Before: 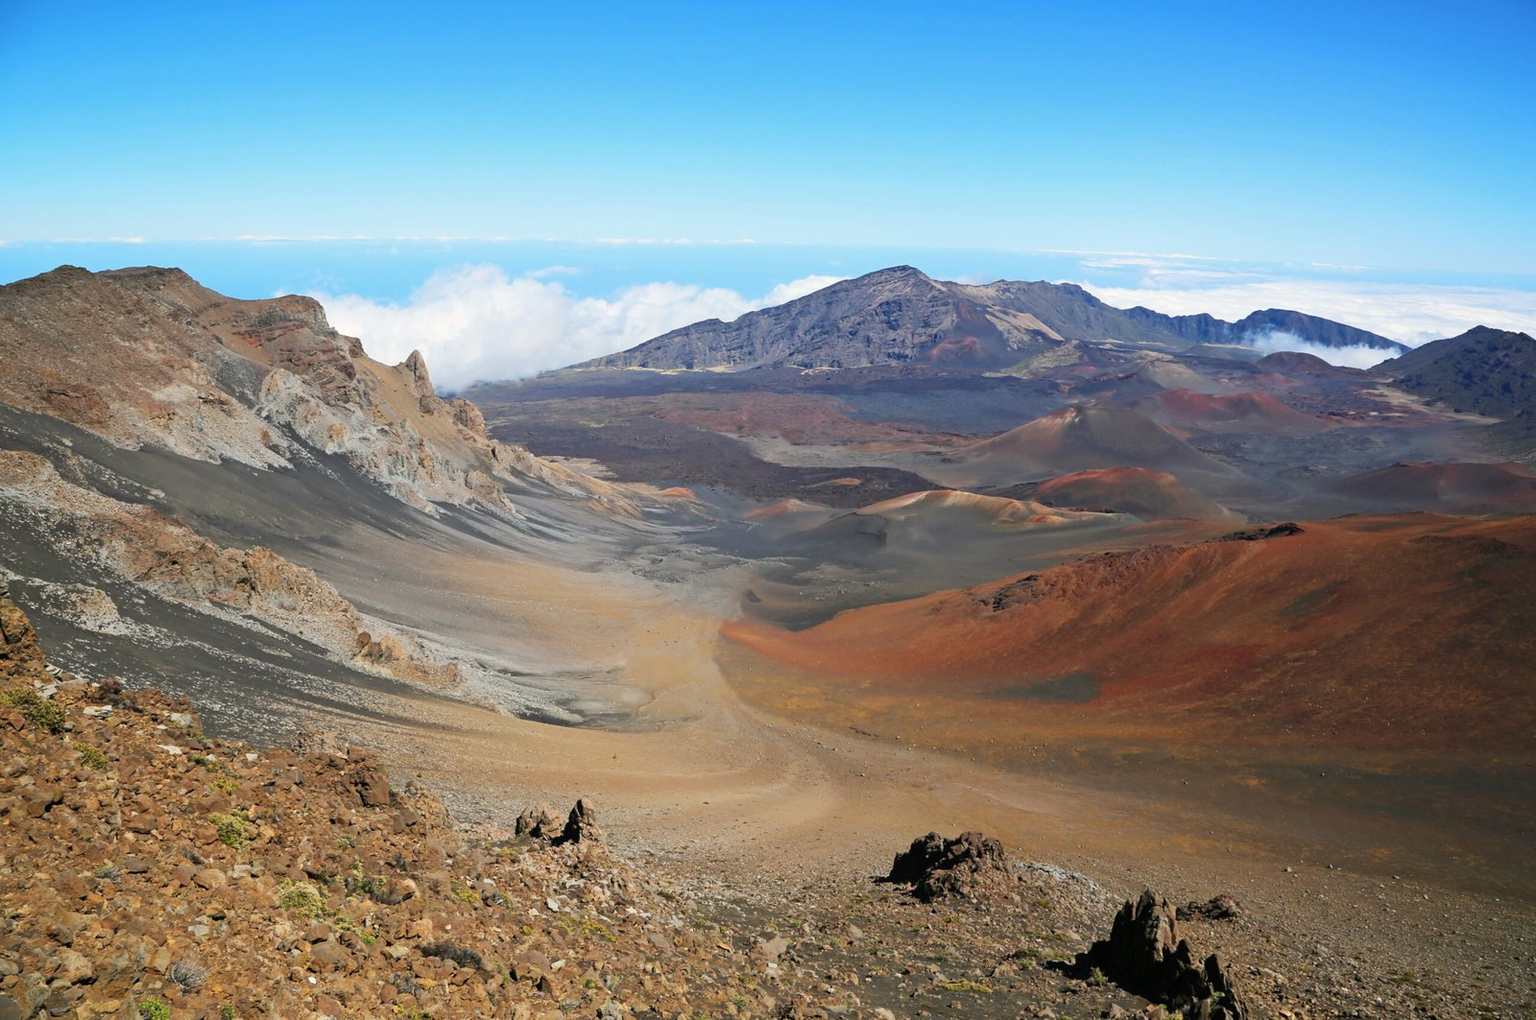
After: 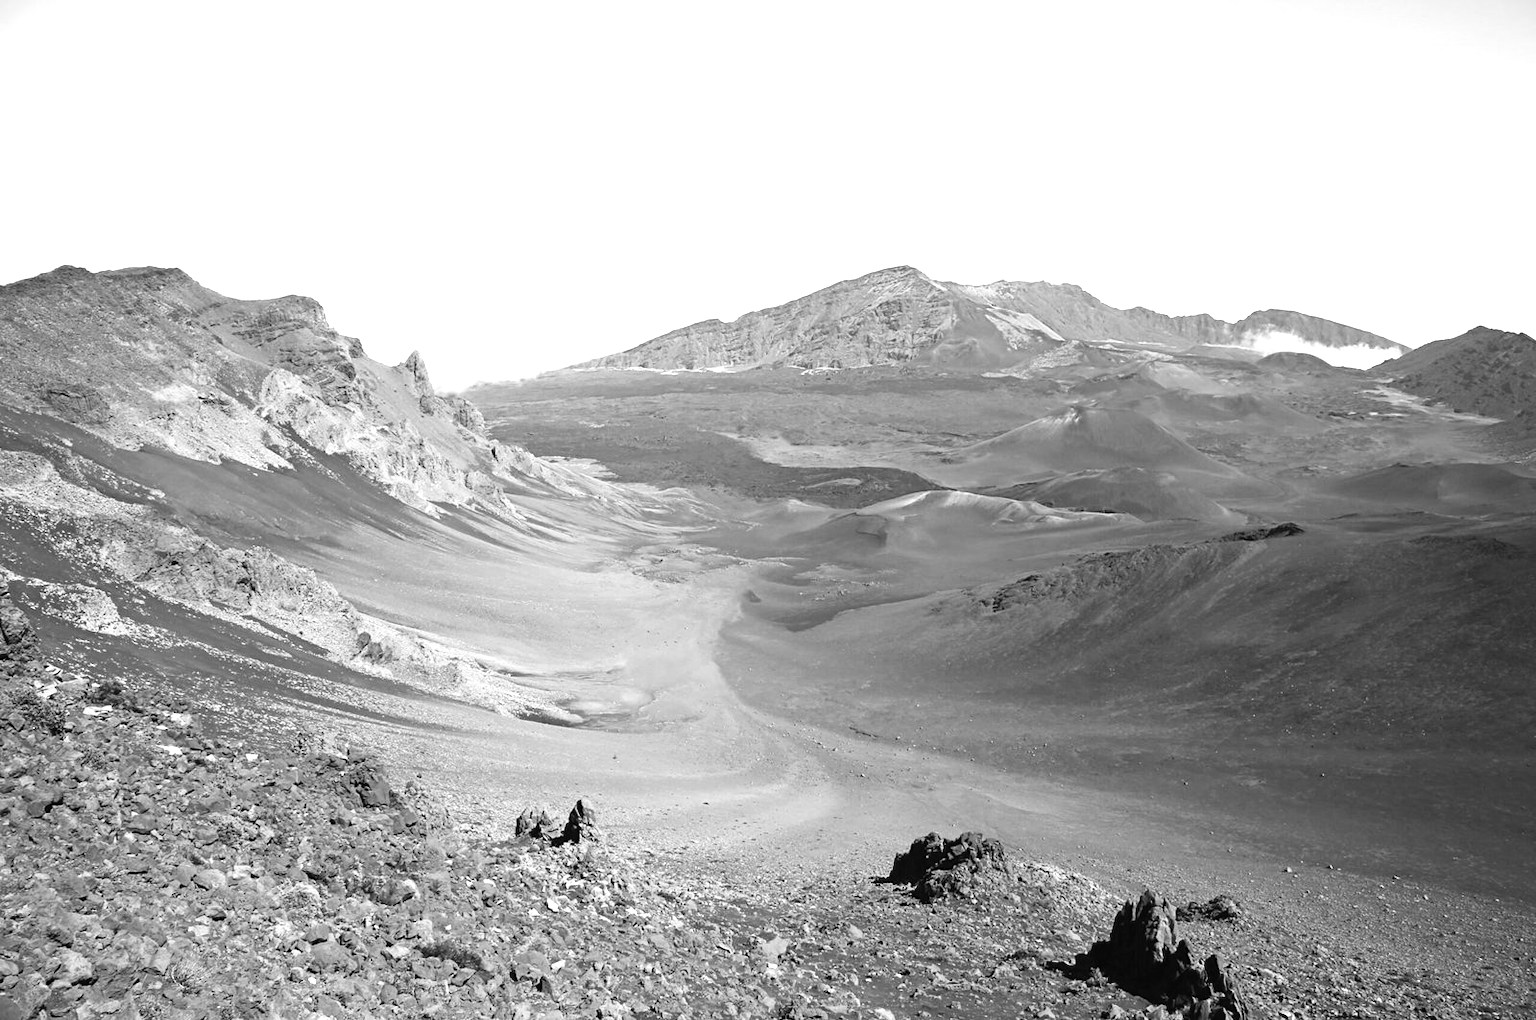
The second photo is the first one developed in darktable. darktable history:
color balance rgb: perceptual saturation grading › global saturation -1.508%, perceptual saturation grading › highlights -7.599%, perceptual saturation grading › mid-tones 8.264%, perceptual saturation grading › shadows 3.81%
exposure: black level correction 0, exposure 1.013 EV, compensate highlight preservation false
color calibration: output gray [0.18, 0.41, 0.41, 0], illuminant F (fluorescent), F source F9 (Cool White Deluxe 4150 K) – high CRI, x 0.375, y 0.373, temperature 4163.7 K
tone curve: curves: ch0 [(0, 0.015) (0.037, 0.032) (0.131, 0.113) (0.275, 0.26) (0.497, 0.505) (0.617, 0.643) (0.704, 0.735) (0.813, 0.842) (0.911, 0.931) (0.997, 1)]; ch1 [(0, 0) (0.301, 0.3) (0.444, 0.438) (0.493, 0.494) (0.501, 0.5) (0.534, 0.543) (0.582, 0.605) (0.658, 0.687) (0.746, 0.79) (1, 1)]; ch2 [(0, 0) (0.246, 0.234) (0.36, 0.356) (0.415, 0.426) (0.476, 0.492) (0.502, 0.499) (0.525, 0.517) (0.533, 0.534) (0.586, 0.598) (0.634, 0.643) (0.706, 0.717) (0.853, 0.83) (1, 0.951)], color space Lab, linked channels, preserve colors none
